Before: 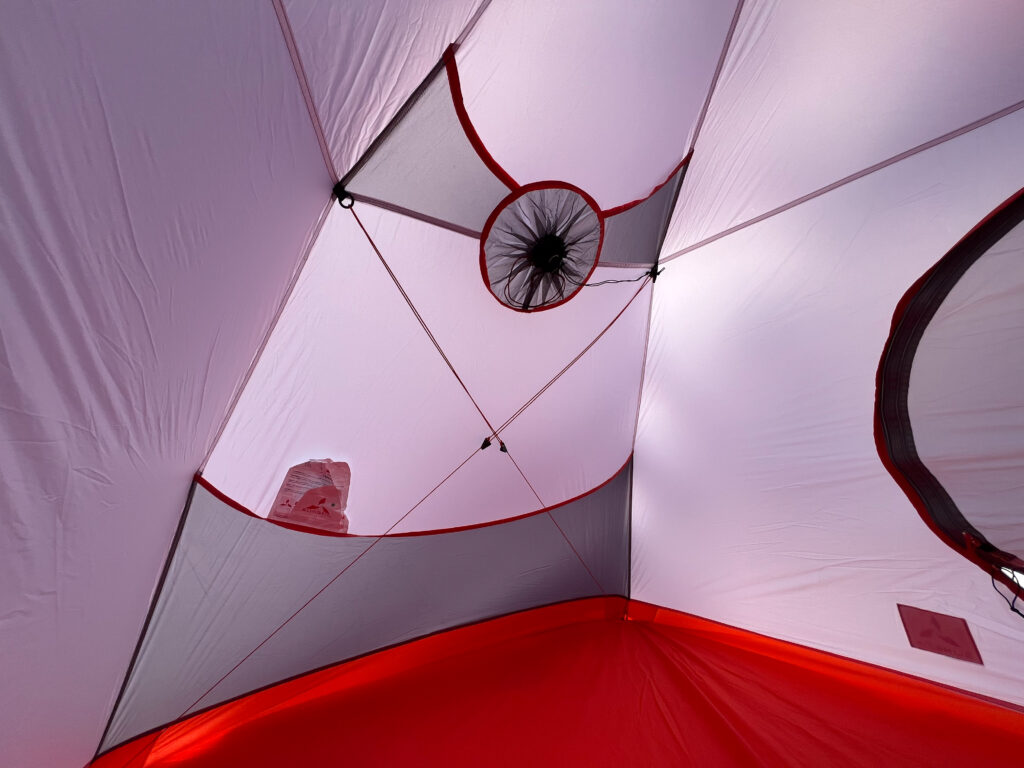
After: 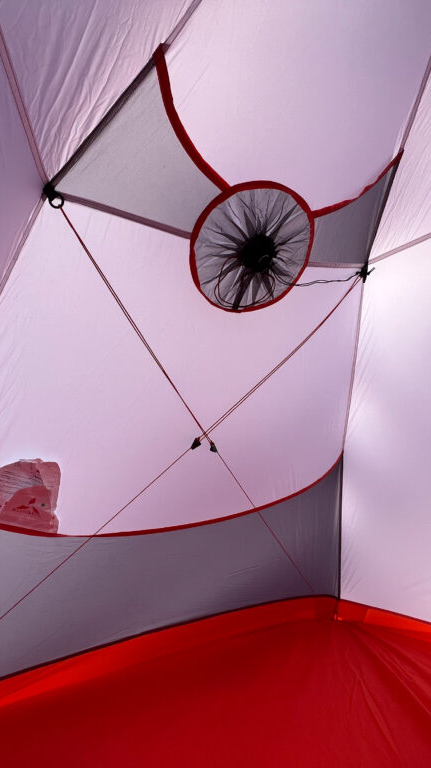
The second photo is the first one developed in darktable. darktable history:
crop: left 28.324%, right 29.511%
